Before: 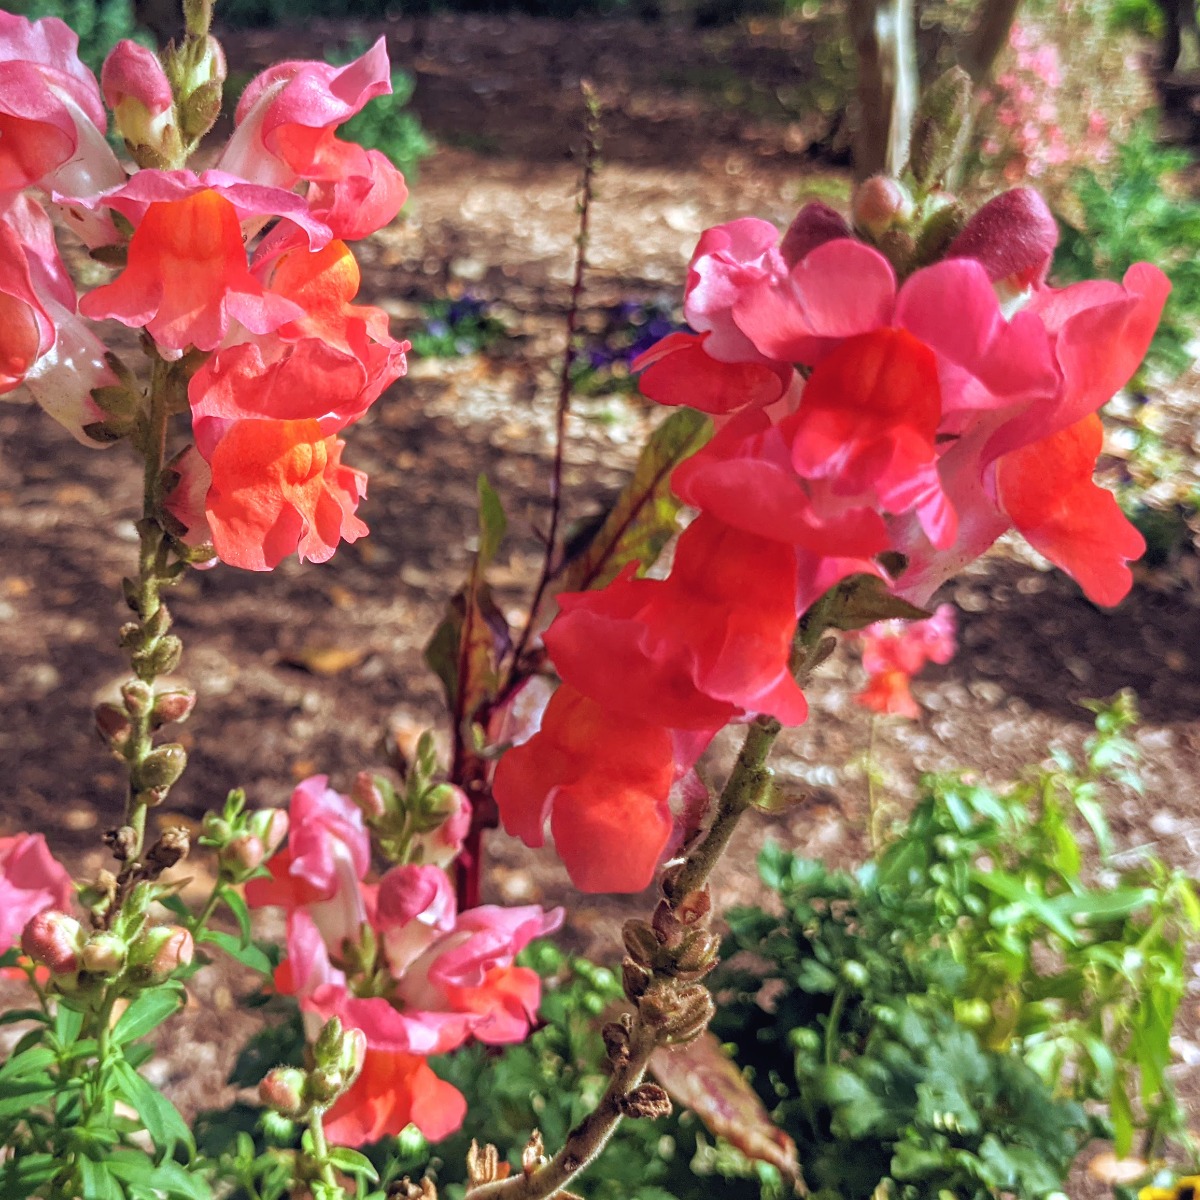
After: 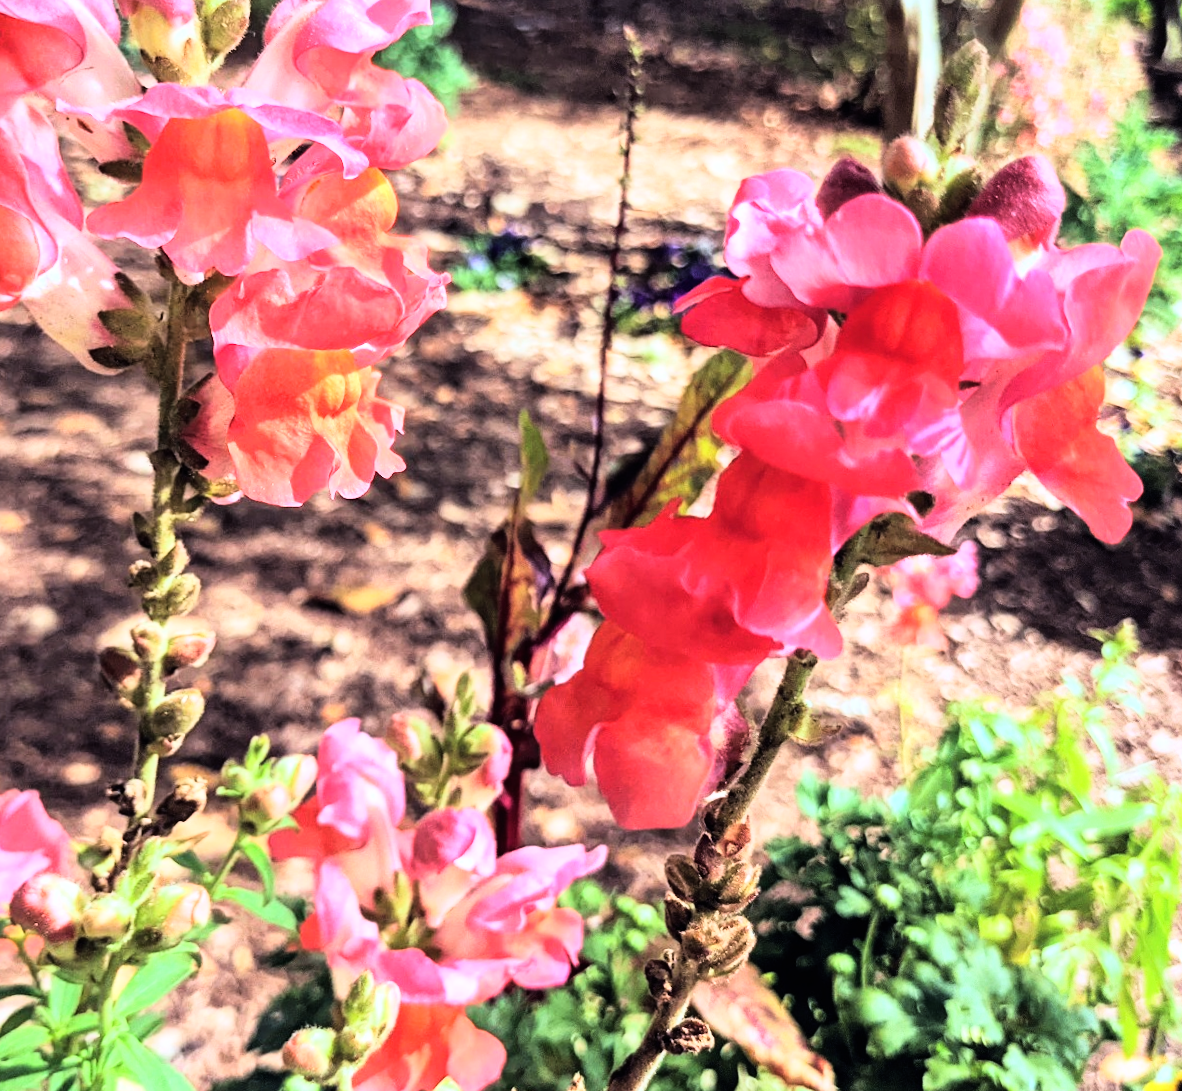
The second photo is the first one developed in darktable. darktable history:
rotate and perspective: rotation -0.013°, lens shift (vertical) -0.027, lens shift (horizontal) 0.178, crop left 0.016, crop right 0.989, crop top 0.082, crop bottom 0.918
white balance: red 0.98, blue 1.034
rgb curve: curves: ch0 [(0, 0) (0.21, 0.15) (0.24, 0.21) (0.5, 0.75) (0.75, 0.96) (0.89, 0.99) (1, 1)]; ch1 [(0, 0.02) (0.21, 0.13) (0.25, 0.2) (0.5, 0.67) (0.75, 0.9) (0.89, 0.97) (1, 1)]; ch2 [(0, 0.02) (0.21, 0.13) (0.25, 0.2) (0.5, 0.67) (0.75, 0.9) (0.89, 0.97) (1, 1)], compensate middle gray true
